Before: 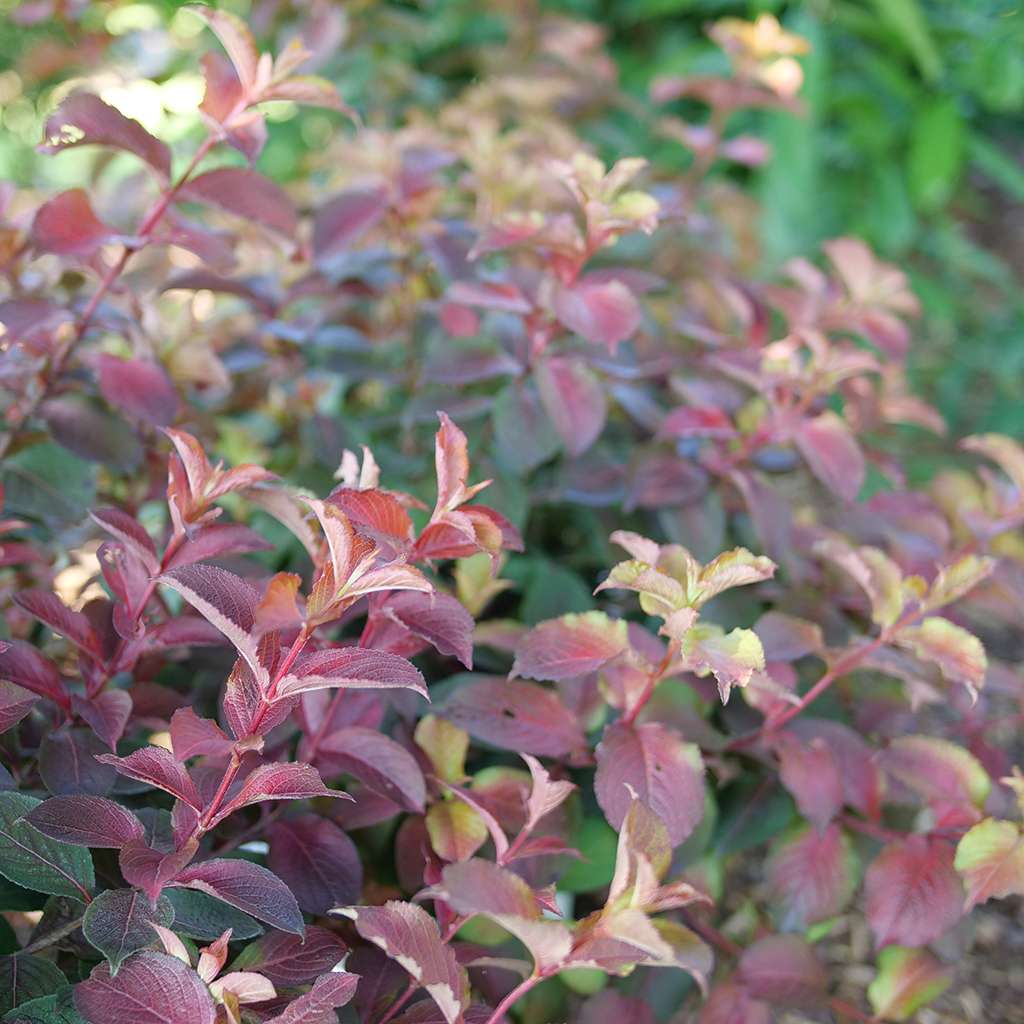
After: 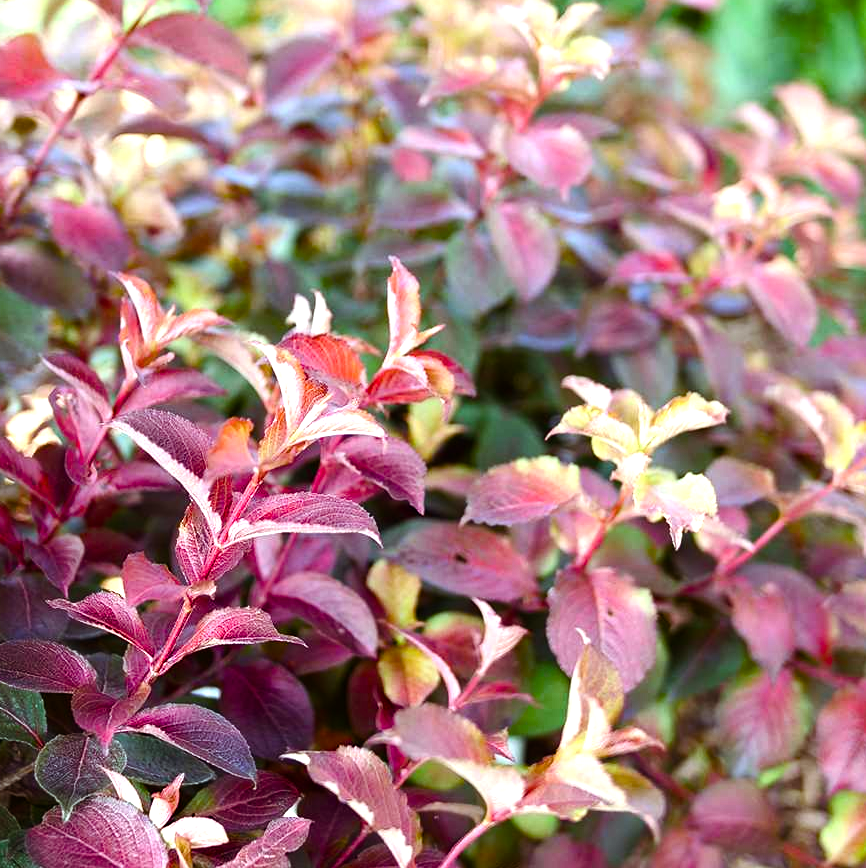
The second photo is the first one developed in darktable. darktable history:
crop and rotate: left 4.714%, top 15.175%, right 10.701%
color balance rgb: shadows lift › chroma 1.031%, shadows lift › hue 29.09°, power › chroma 1.548%, power › hue 28.4°, linear chroma grading › global chroma 15.424%, perceptual saturation grading › global saturation 40.919%, perceptual saturation grading › highlights -50.026%, perceptual saturation grading › shadows 30.401%, perceptual brilliance grading › global brilliance -1.335%, perceptual brilliance grading › highlights -1.207%, perceptual brilliance grading › mid-tones -1.349%, perceptual brilliance grading › shadows -0.917%, contrast 3.909%
tone equalizer: -8 EV -1.12 EV, -7 EV -0.975 EV, -6 EV -0.854 EV, -5 EV -0.594 EV, -3 EV 0.593 EV, -2 EV 0.887 EV, -1 EV 0.998 EV, +0 EV 1.06 EV, edges refinement/feathering 500, mask exposure compensation -1.57 EV, preserve details no
